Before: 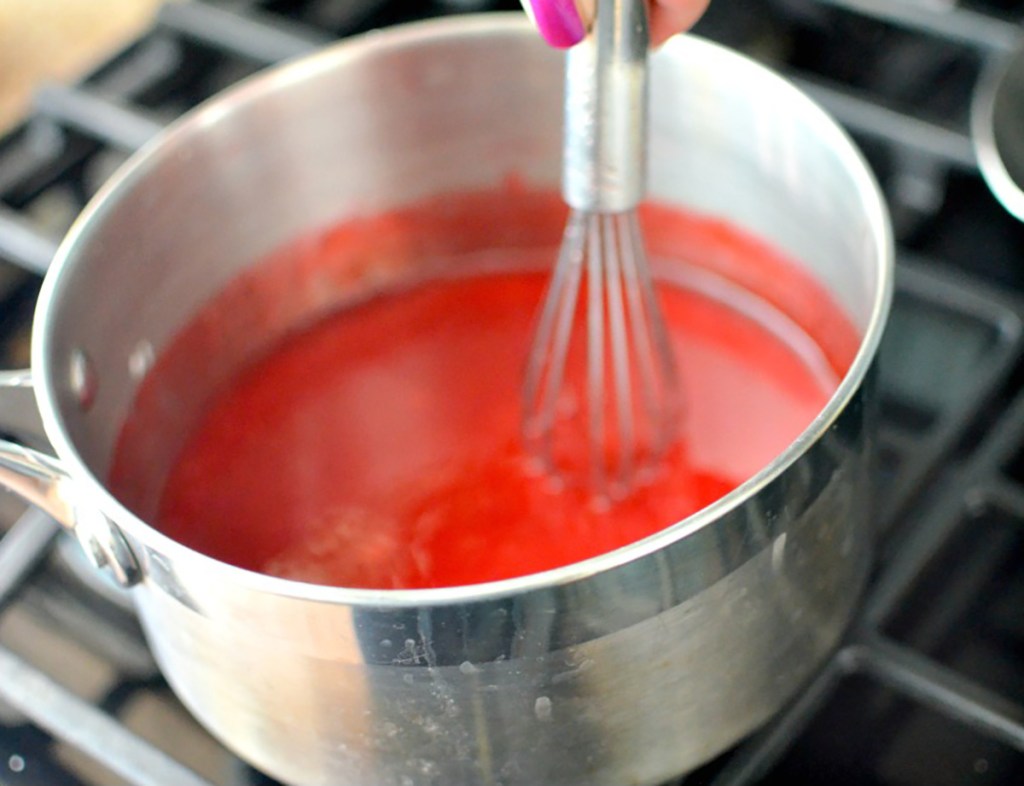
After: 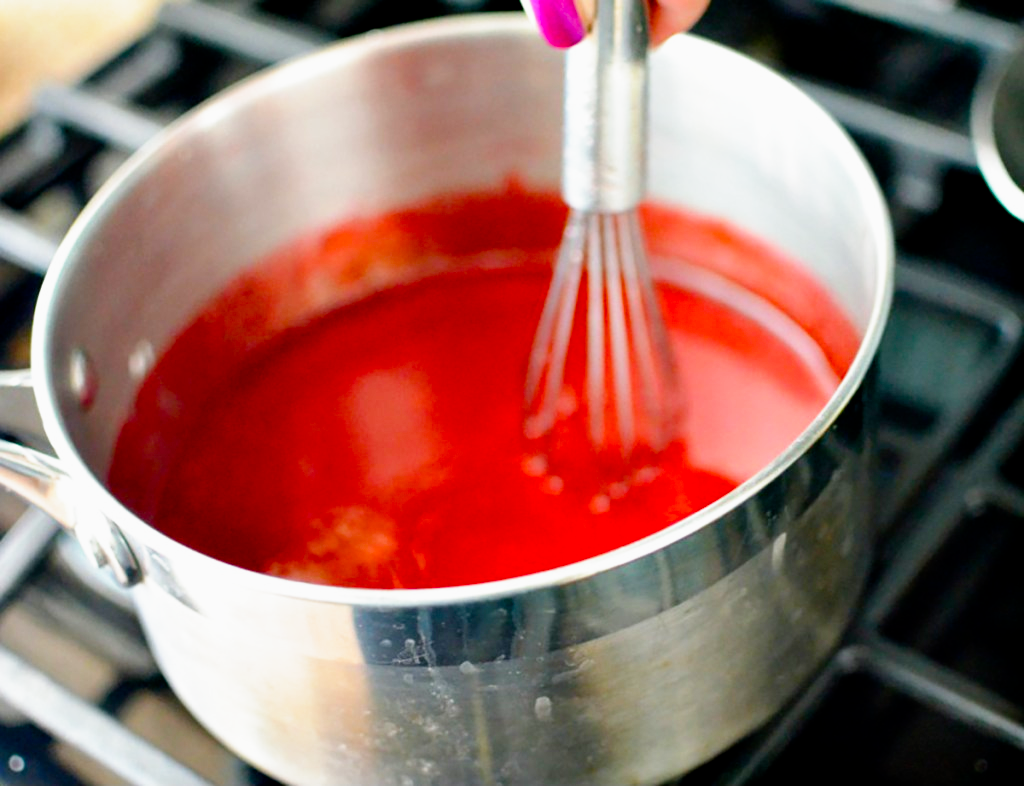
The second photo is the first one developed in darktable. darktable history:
color balance rgb: linear chroma grading › global chroma 6.442%, perceptual saturation grading › global saturation 20%, perceptual saturation grading › highlights -24.849%, perceptual saturation grading › shadows 49.566%
filmic rgb: black relative exposure -8.72 EV, white relative exposure 2.64 EV, threshold 3 EV, target black luminance 0%, target white luminance 99.983%, hardness 6.27, latitude 74.95%, contrast 1.325, highlights saturation mix -4.99%, preserve chrominance no, color science v5 (2021), iterations of high-quality reconstruction 0, contrast in shadows safe, contrast in highlights safe, enable highlight reconstruction true
